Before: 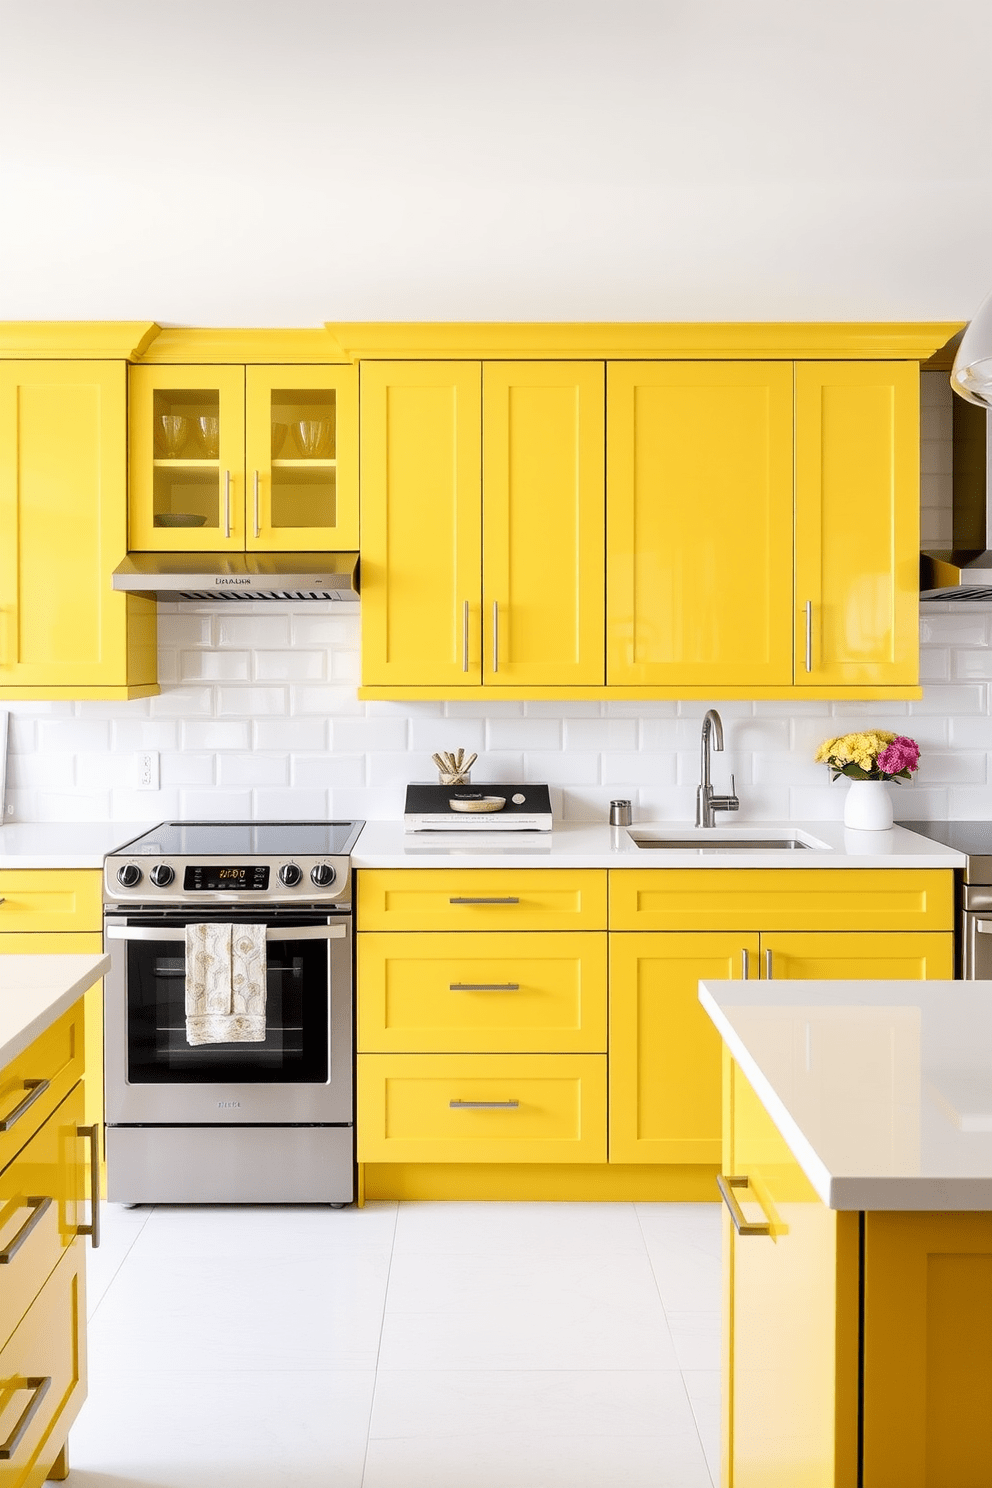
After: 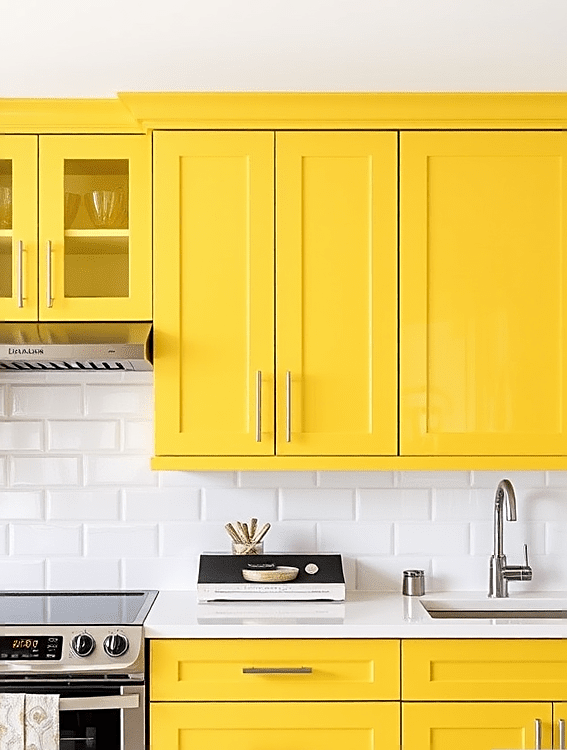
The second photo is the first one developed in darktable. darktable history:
crop: left 20.932%, top 15.471%, right 21.848%, bottom 34.081%
sharpen: on, module defaults
